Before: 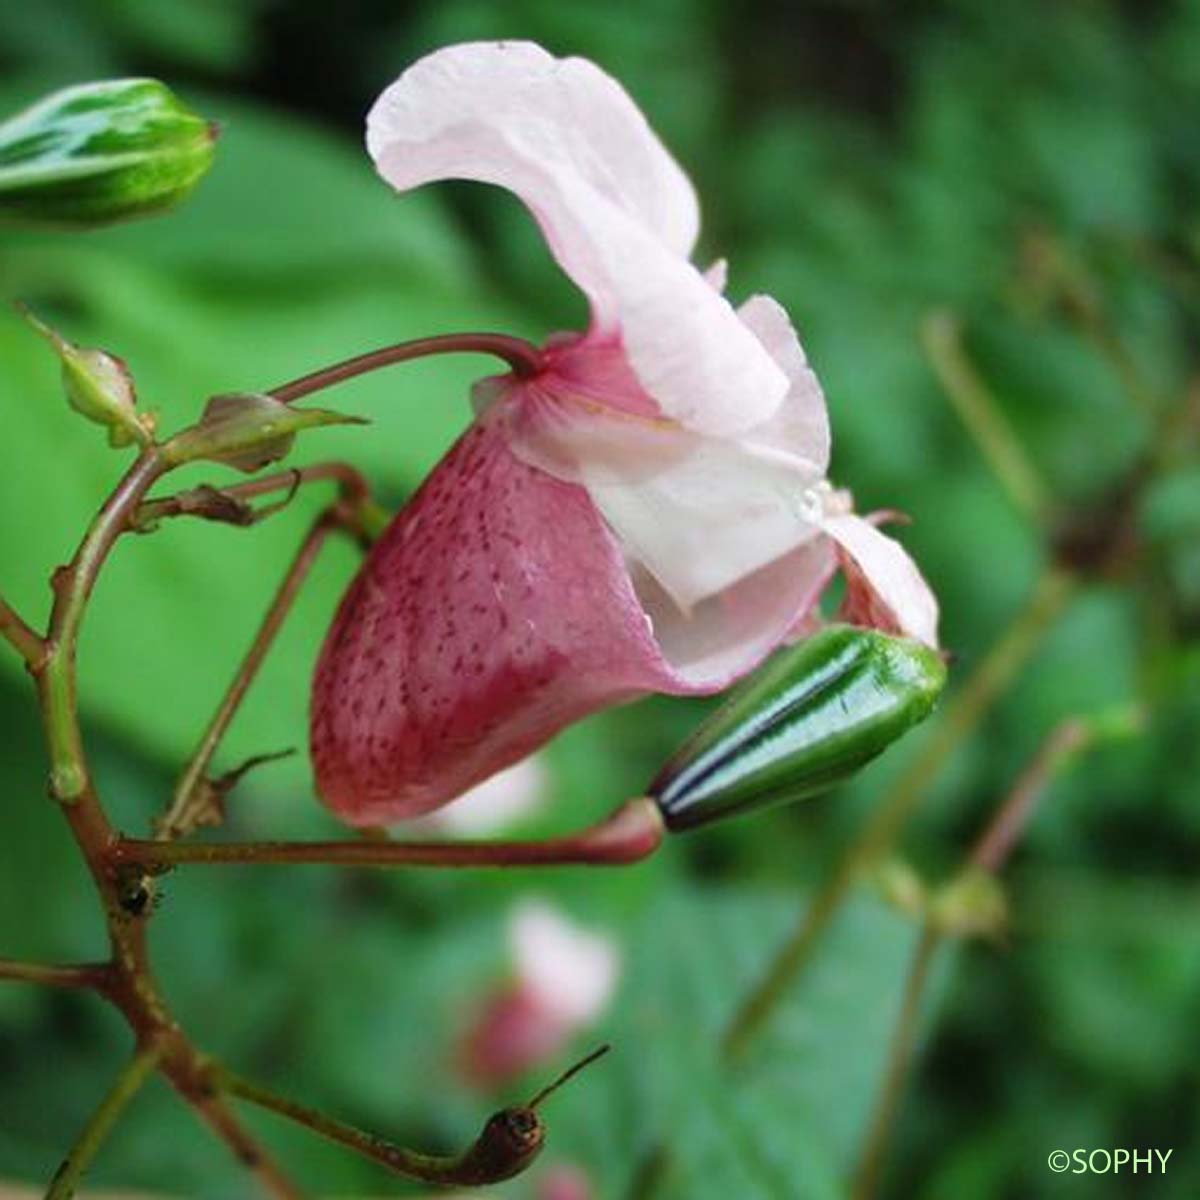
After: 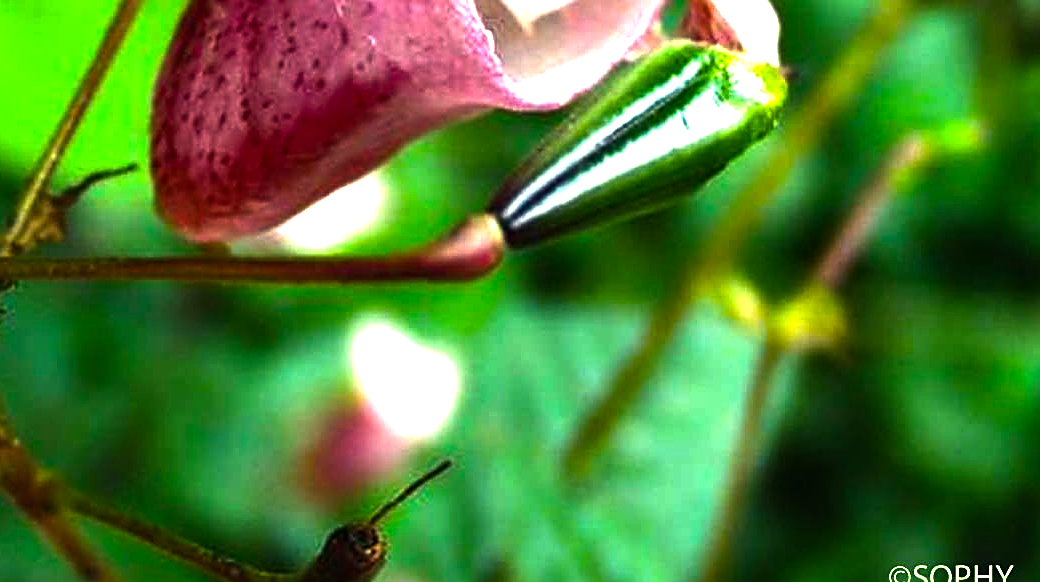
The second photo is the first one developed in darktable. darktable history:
sharpen: on, module defaults
crop and rotate: left 13.266%, top 48.714%, bottom 2.749%
color balance rgb: shadows lift › luminance -20.37%, highlights gain › chroma 3.012%, highlights gain › hue 77.9°, perceptual saturation grading › global saturation 30.996%, perceptual brilliance grading › highlights 74.907%, perceptual brilliance grading › shadows -30.149%, global vibrance 20%
